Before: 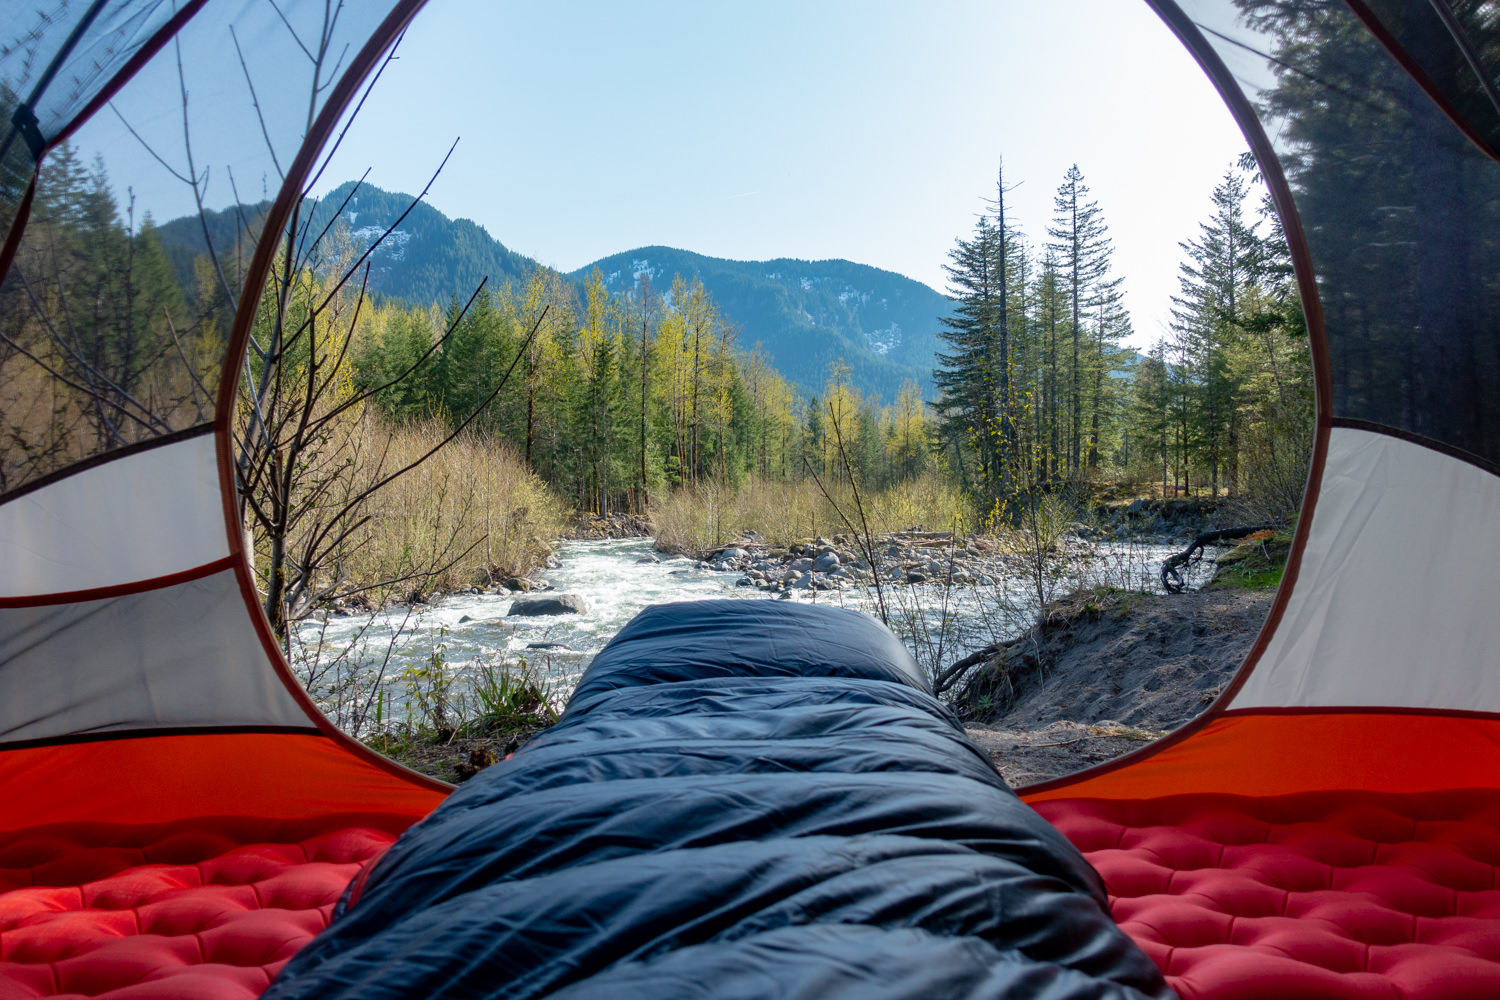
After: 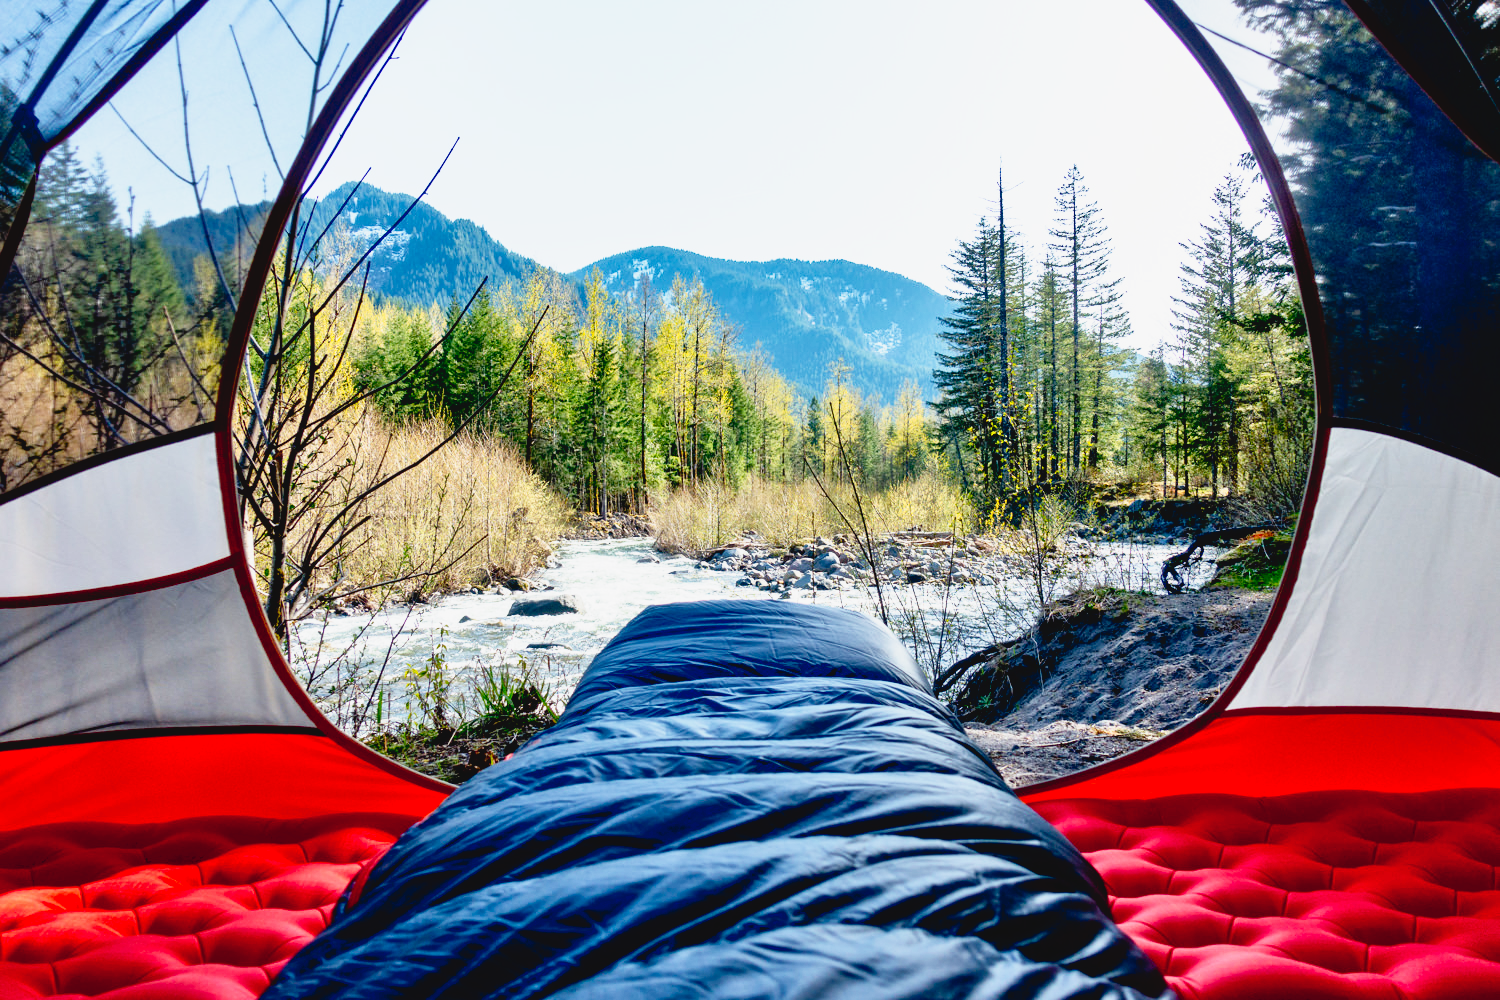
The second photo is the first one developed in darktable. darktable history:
tone equalizer: -7 EV 0.164 EV, -6 EV 0.606 EV, -5 EV 1.13 EV, -4 EV 1.33 EV, -3 EV 1.12 EV, -2 EV 0.6 EV, -1 EV 0.168 EV
exposure: black level correction 0.014, compensate highlight preservation false
tone curve: curves: ch0 [(0, 0.049) (0.113, 0.084) (0.285, 0.301) (0.673, 0.796) (0.845, 0.932) (0.994, 0.971)]; ch1 [(0, 0) (0.456, 0.424) (0.498, 0.5) (0.57, 0.557) (0.631, 0.635) (1, 1)]; ch2 [(0, 0) (0.395, 0.398) (0.44, 0.456) (0.502, 0.507) (0.55, 0.559) (0.67, 0.702) (1, 1)], preserve colors none
contrast brightness saturation: contrast 0.217
